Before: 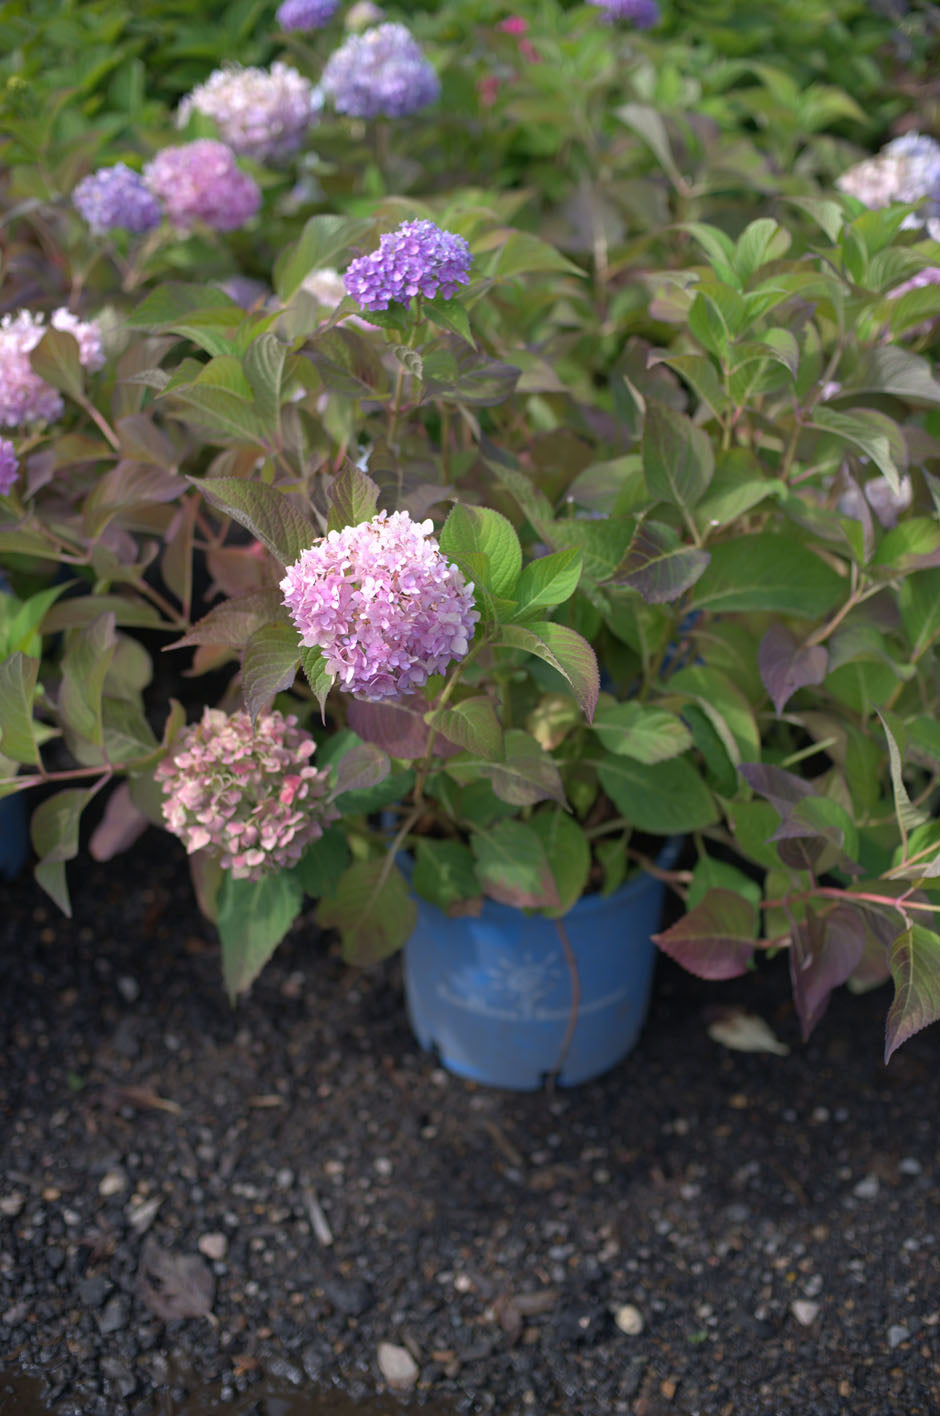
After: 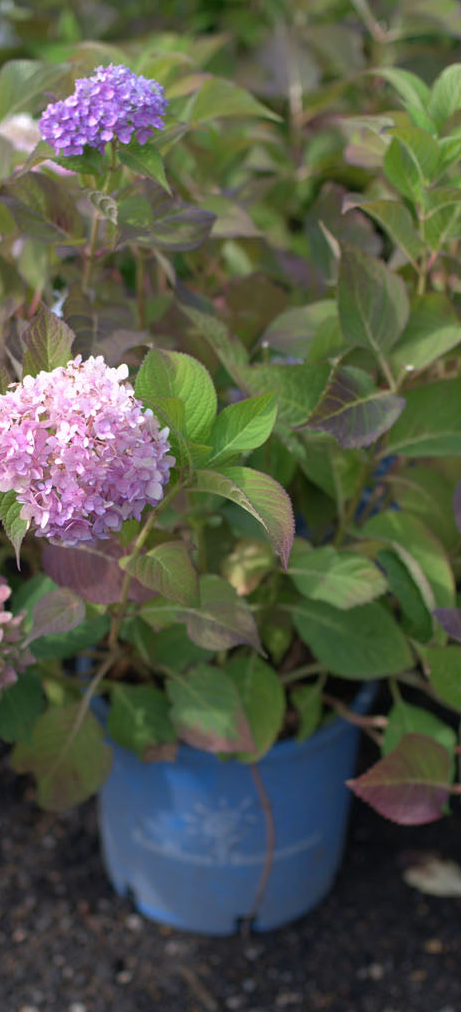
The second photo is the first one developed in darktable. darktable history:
exposure: compensate highlight preservation false
crop: left 32.485%, top 11.001%, right 18.423%, bottom 17.497%
shadows and highlights: shadows 18.87, highlights -84.77, soften with gaussian
